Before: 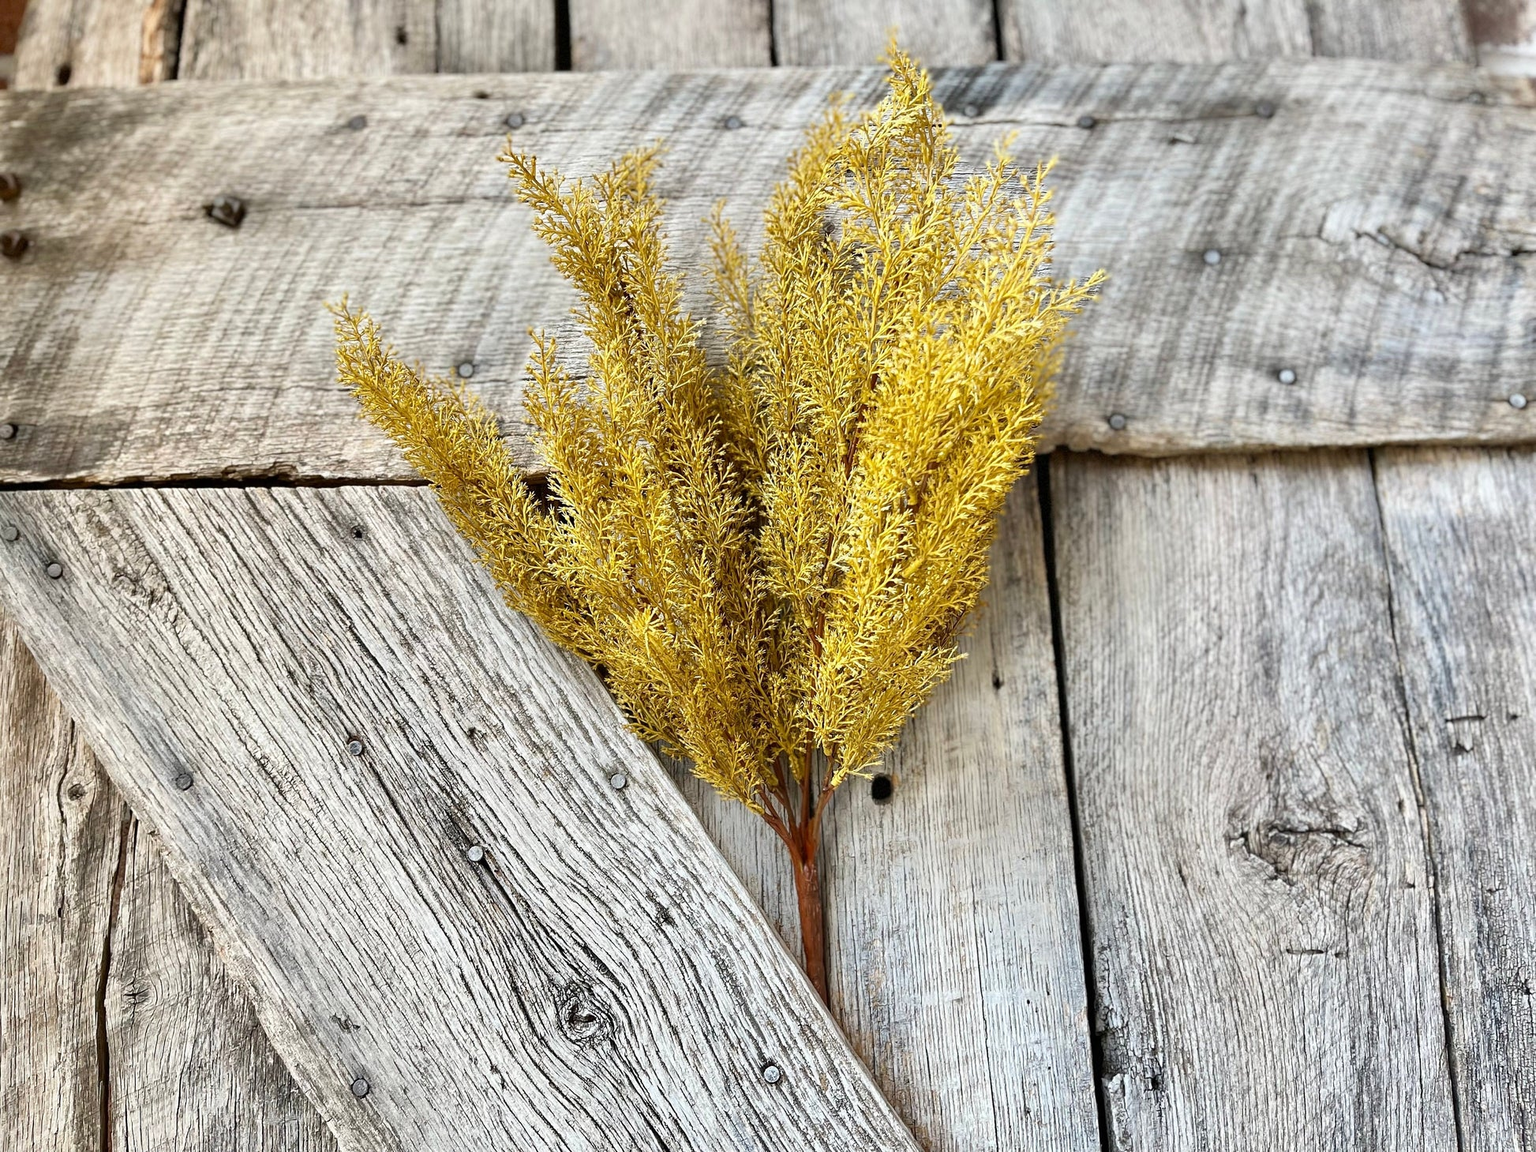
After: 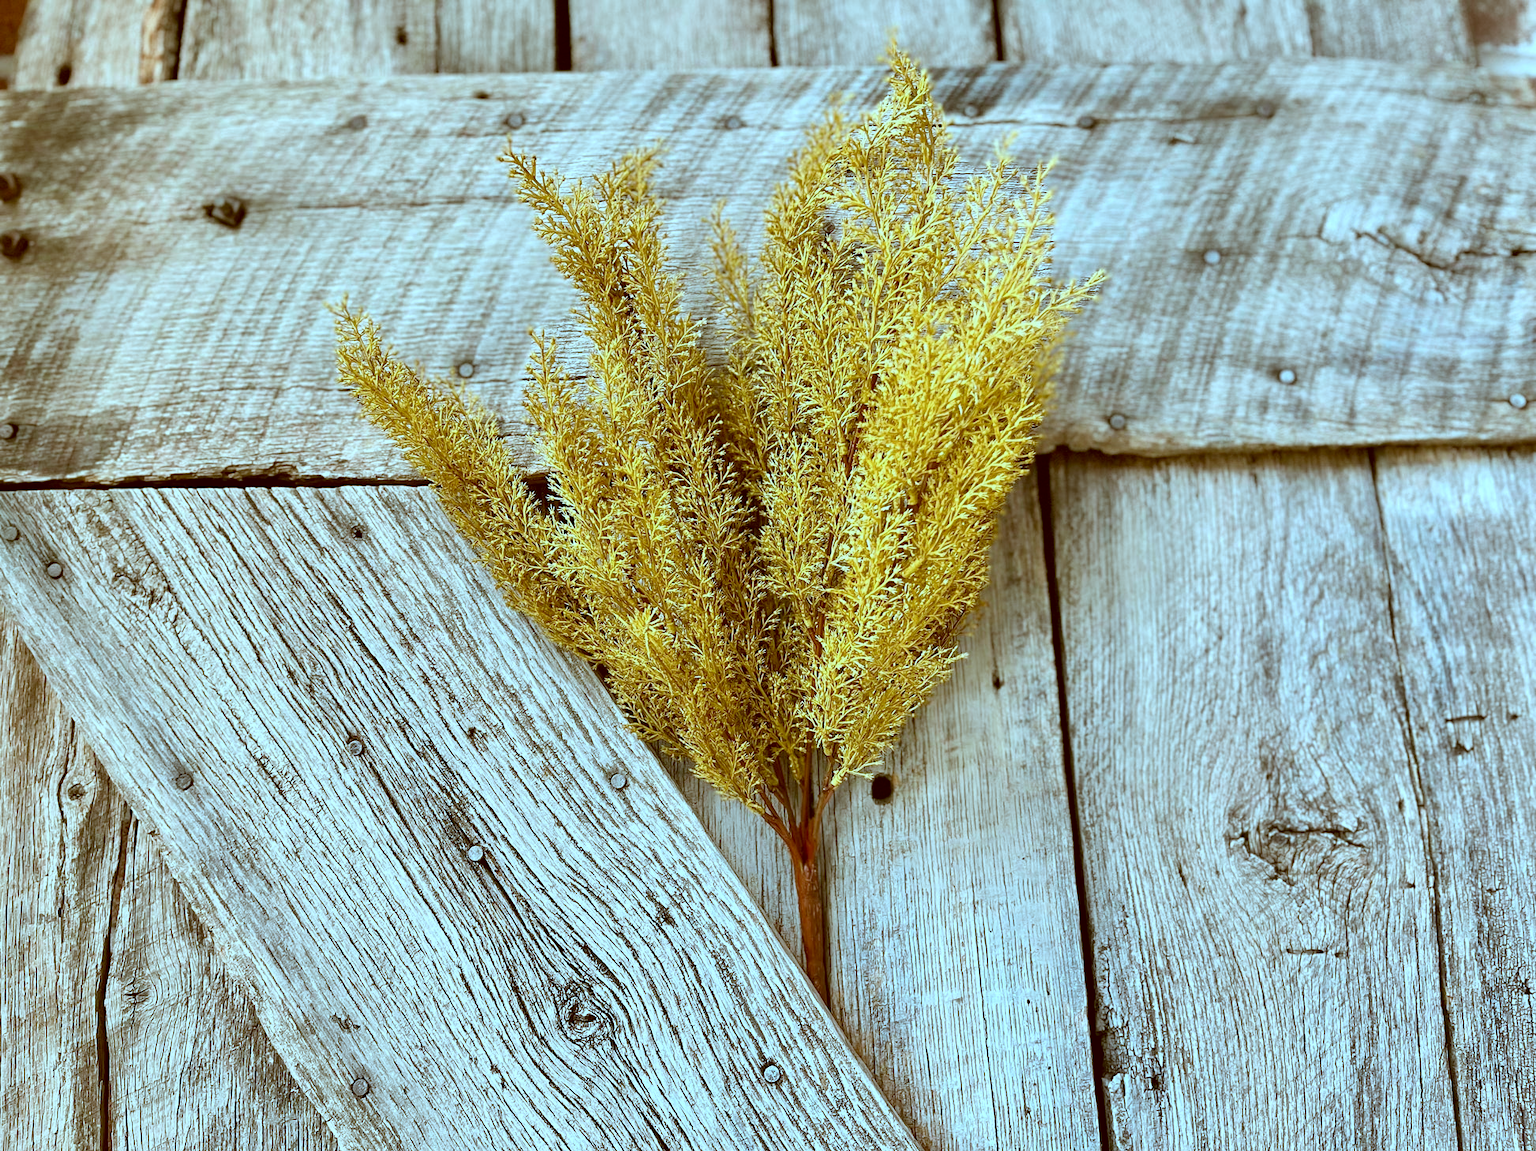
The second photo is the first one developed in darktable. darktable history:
white balance: red 0.974, blue 1.044
color correction: highlights a* -14.62, highlights b* -16.22, shadows a* 10.12, shadows b* 29.4
